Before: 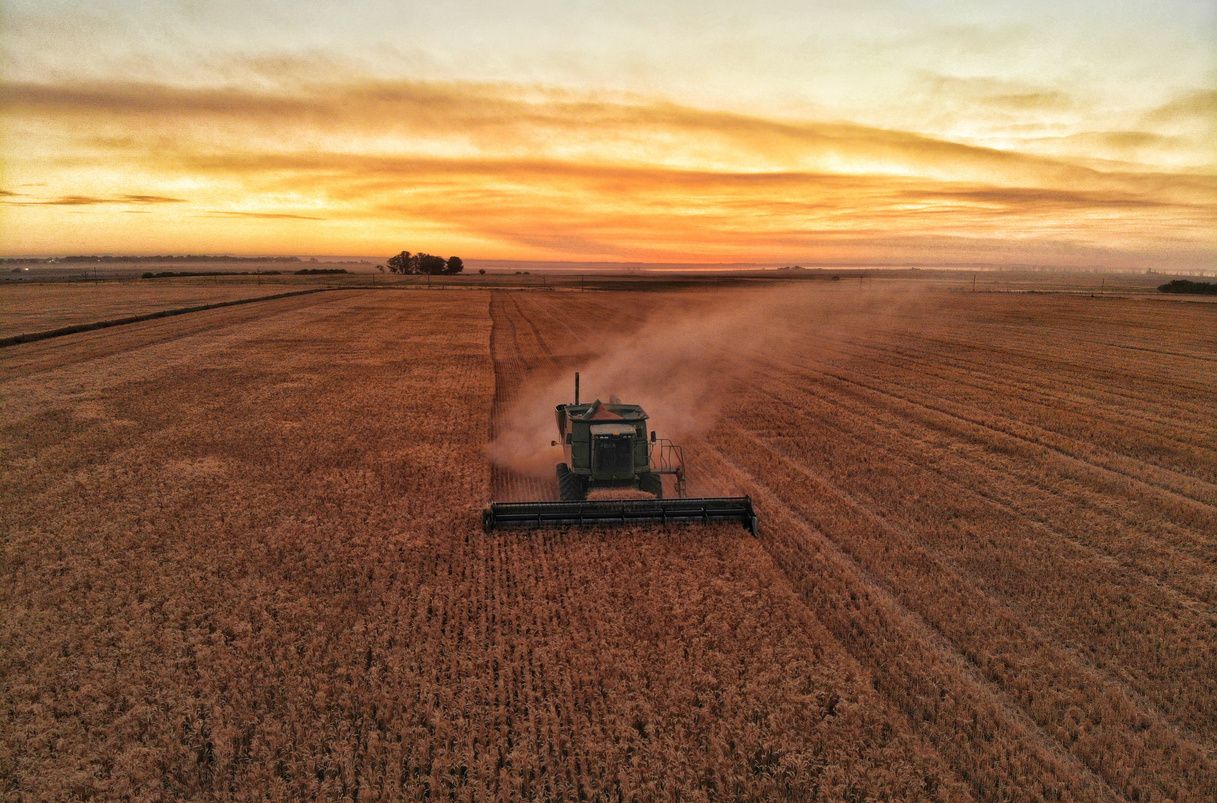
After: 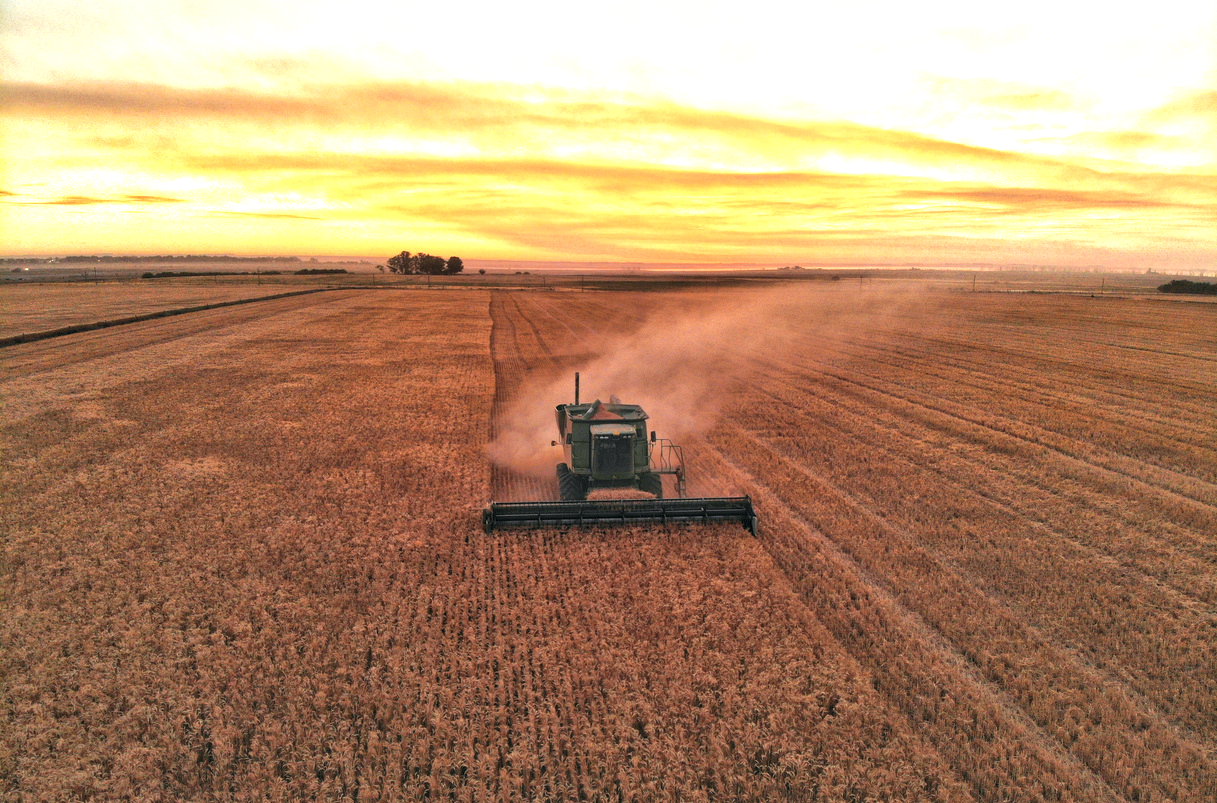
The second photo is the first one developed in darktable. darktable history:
color balance: mode lift, gamma, gain (sRGB), lift [1, 1, 1.022, 1.026]
exposure: exposure 0.935 EV, compensate highlight preservation false
